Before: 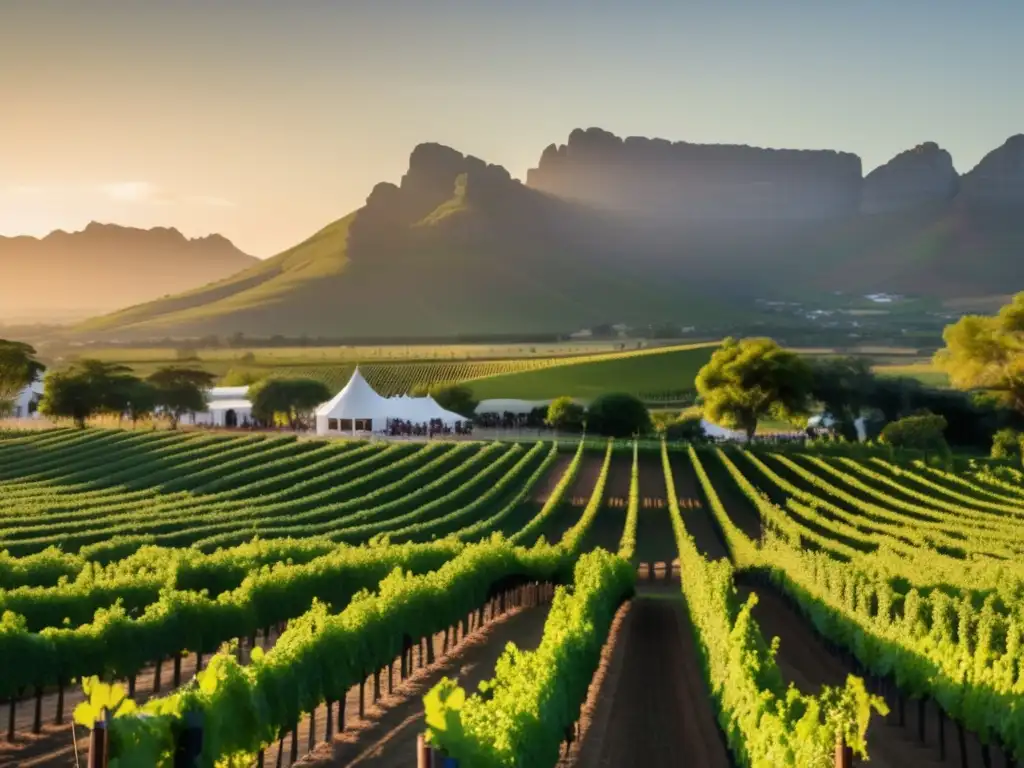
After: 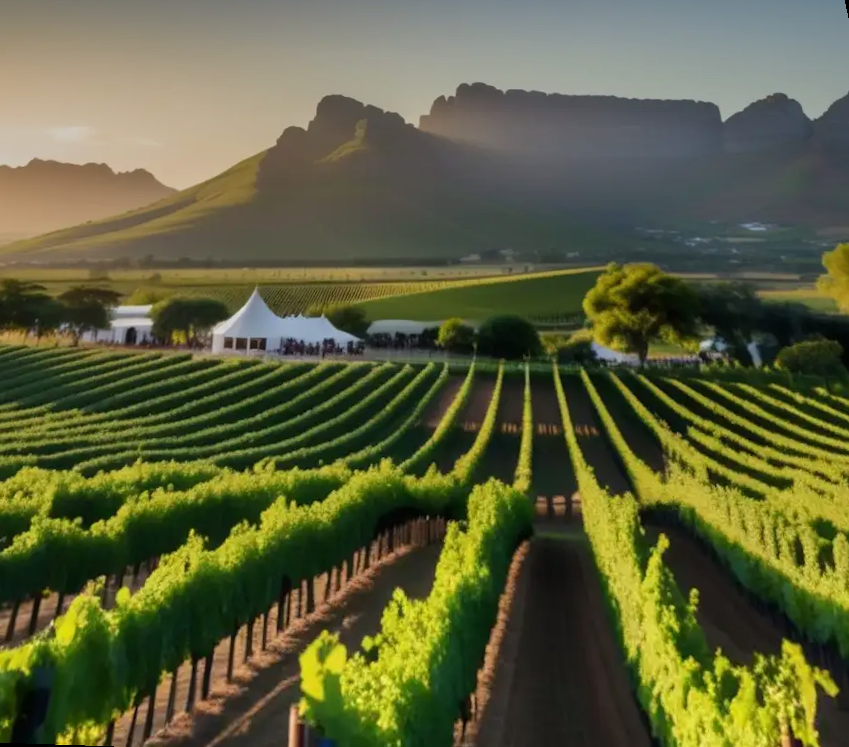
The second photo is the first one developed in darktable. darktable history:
graduated density: rotation -0.352°, offset 57.64
rotate and perspective: rotation 0.72°, lens shift (vertical) -0.352, lens shift (horizontal) -0.051, crop left 0.152, crop right 0.859, crop top 0.019, crop bottom 0.964
white balance: red 0.982, blue 1.018
